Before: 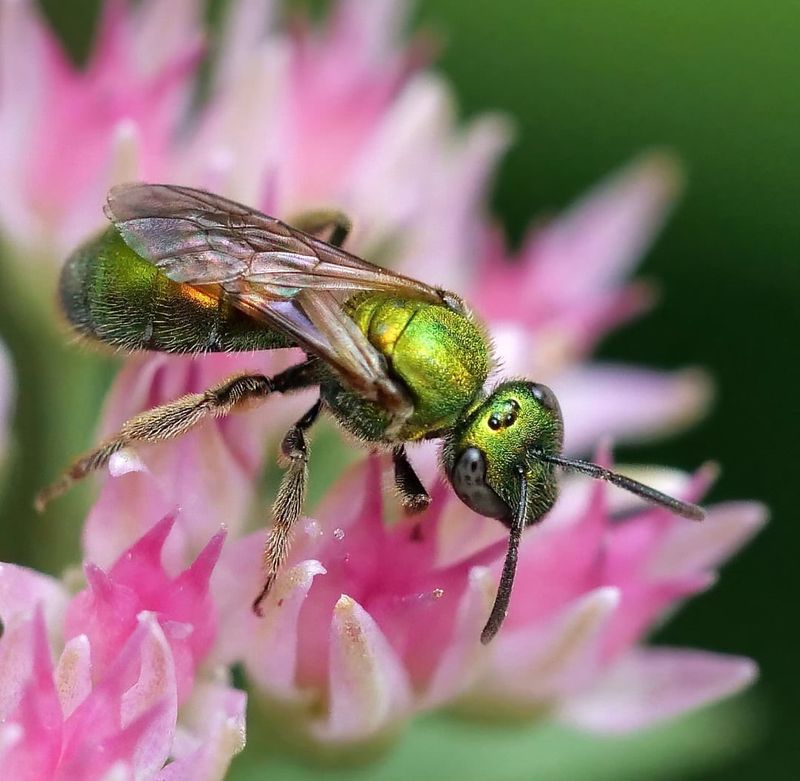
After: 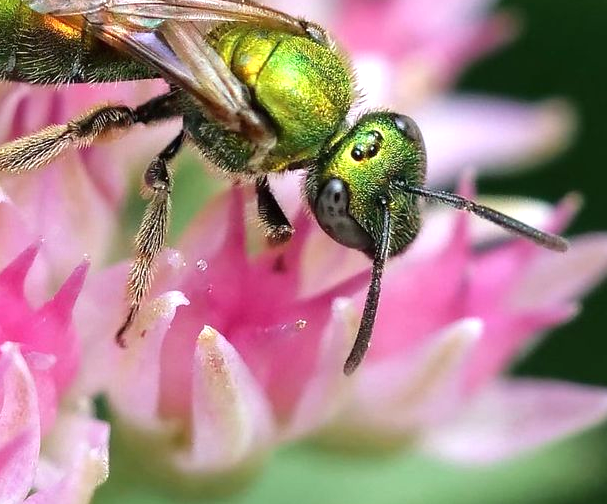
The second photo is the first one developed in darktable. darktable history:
exposure: black level correction 0, exposure 0.397 EV, compensate highlight preservation false
crop and rotate: left 17.2%, top 34.53%, right 6.918%, bottom 0.932%
